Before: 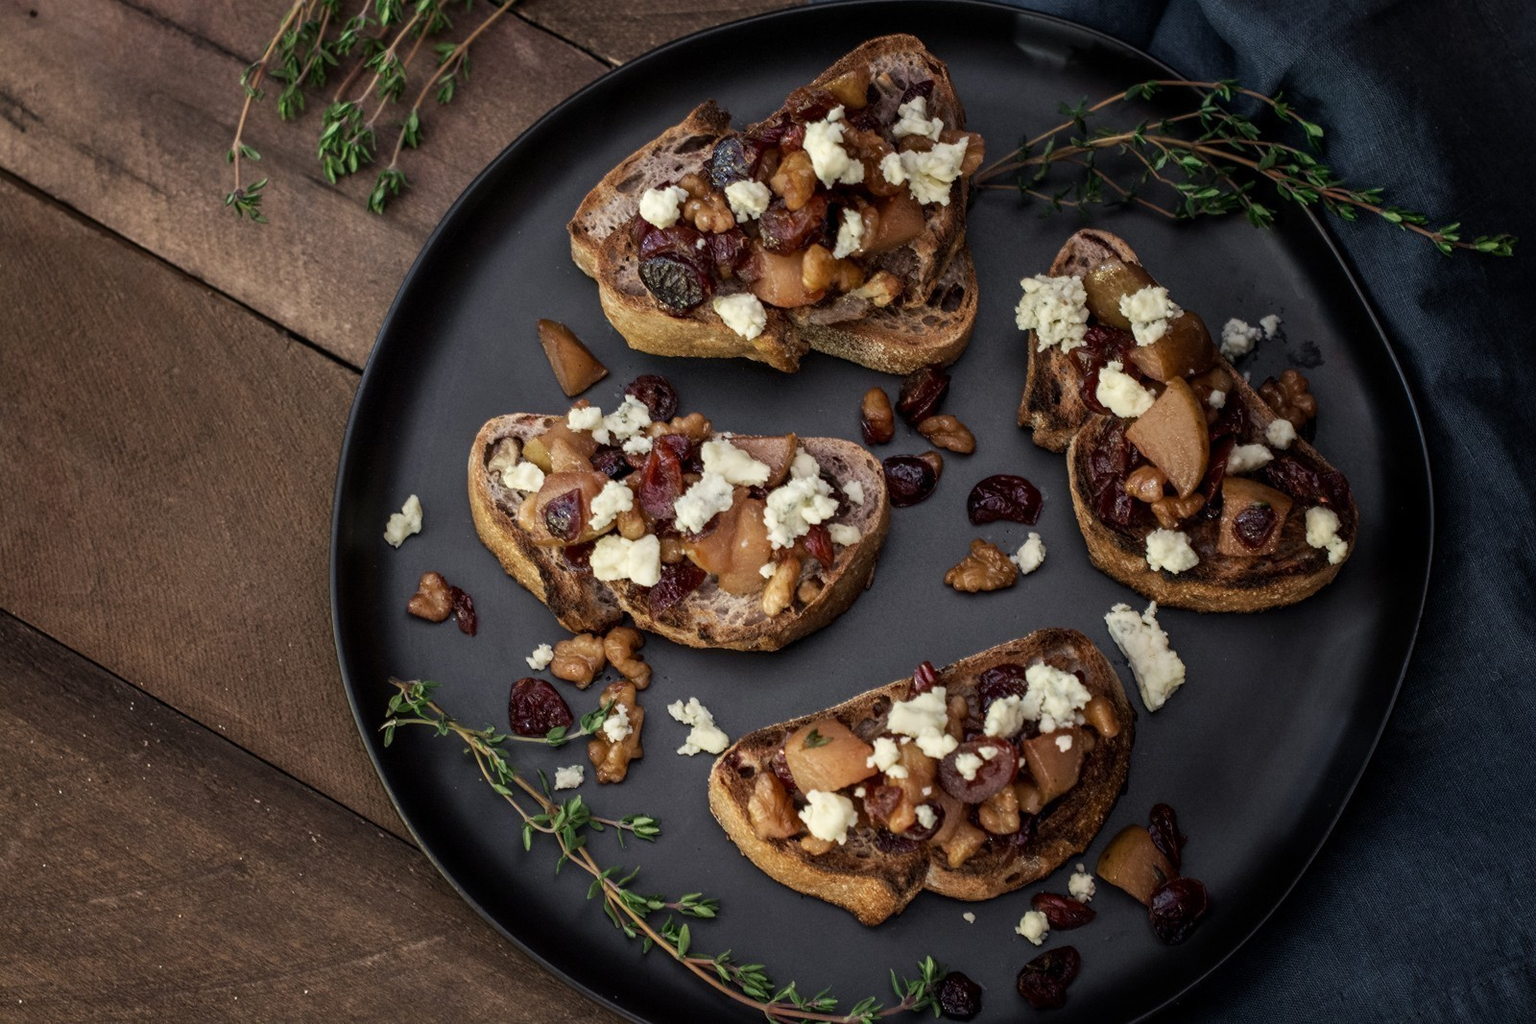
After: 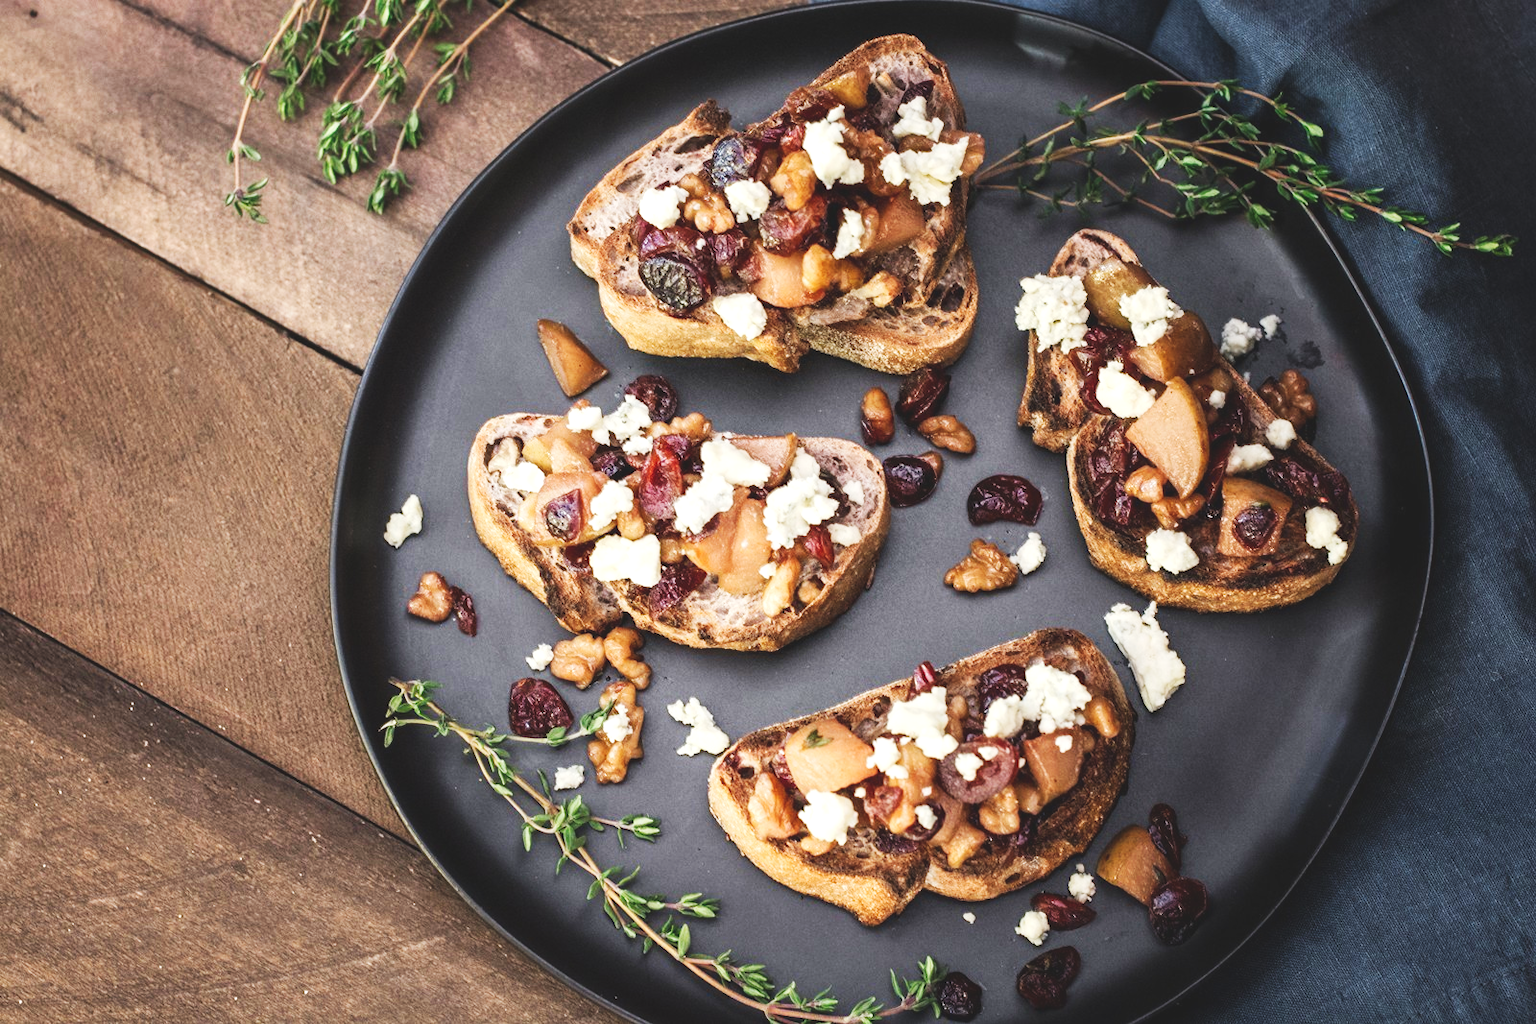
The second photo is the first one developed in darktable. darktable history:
exposure: black level correction 0, exposure 1.389 EV, compensate exposure bias true, compensate highlight preservation false
tone curve: curves: ch0 [(0, 0.11) (0.181, 0.223) (0.405, 0.46) (0.456, 0.528) (0.634, 0.728) (0.877, 0.89) (0.984, 0.935)]; ch1 [(0, 0.052) (0.443, 0.43) (0.492, 0.485) (0.566, 0.579) (0.595, 0.625) (0.608, 0.654) (0.65, 0.708) (1, 0.961)]; ch2 [(0, 0) (0.33, 0.301) (0.421, 0.443) (0.447, 0.489) (0.495, 0.492) (0.537, 0.57) (0.586, 0.591) (0.663, 0.686) (1, 1)], preserve colors none
